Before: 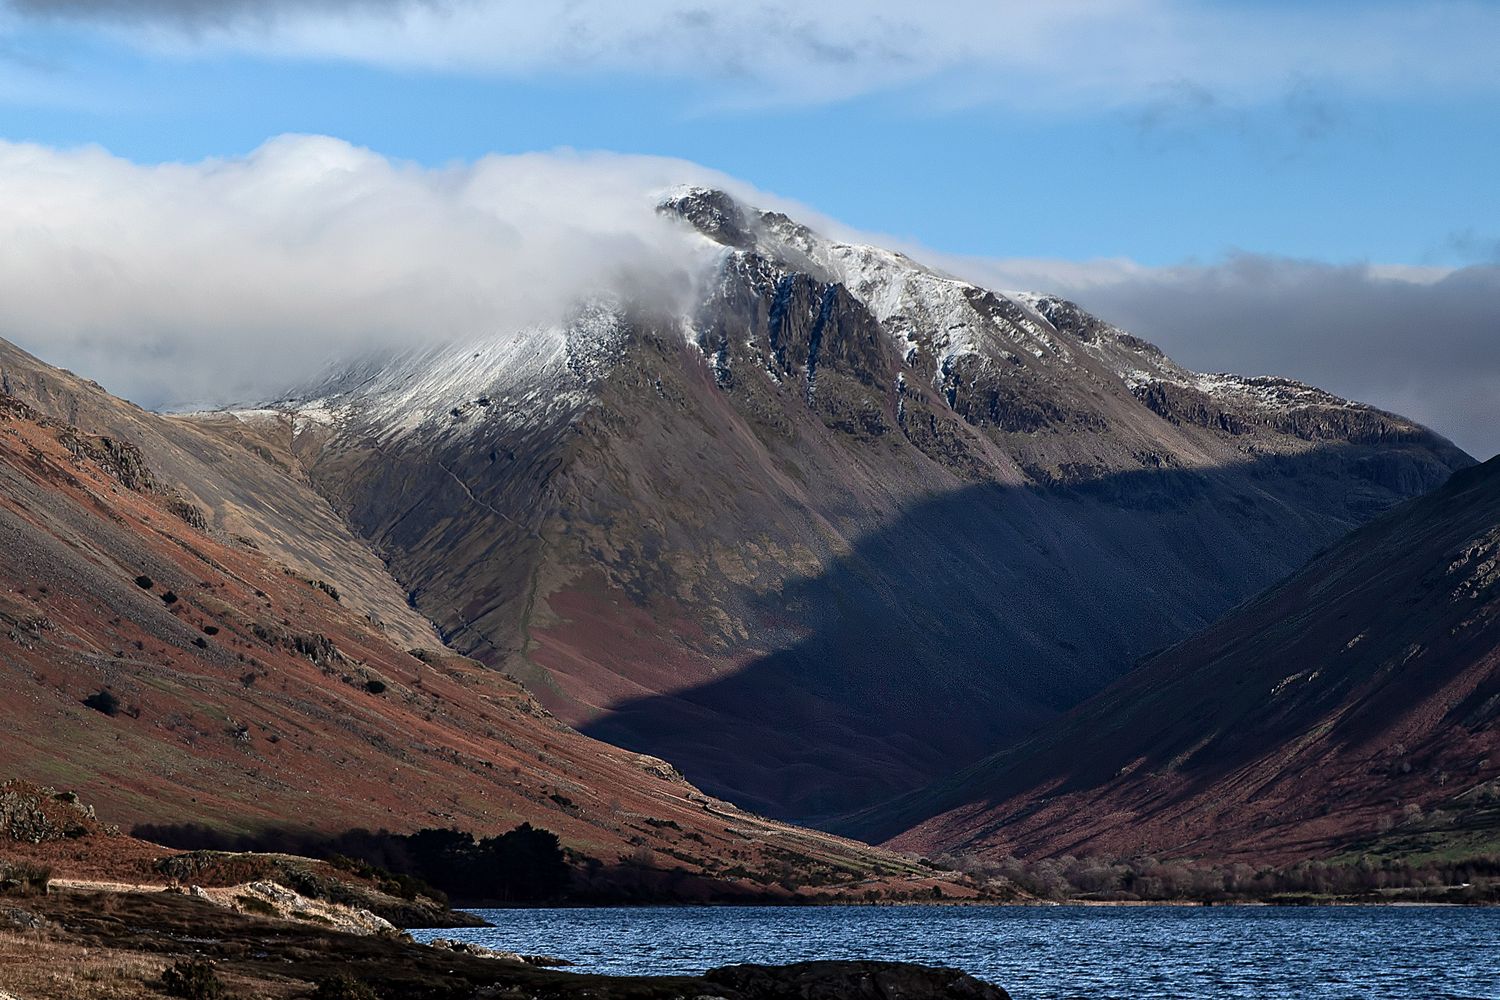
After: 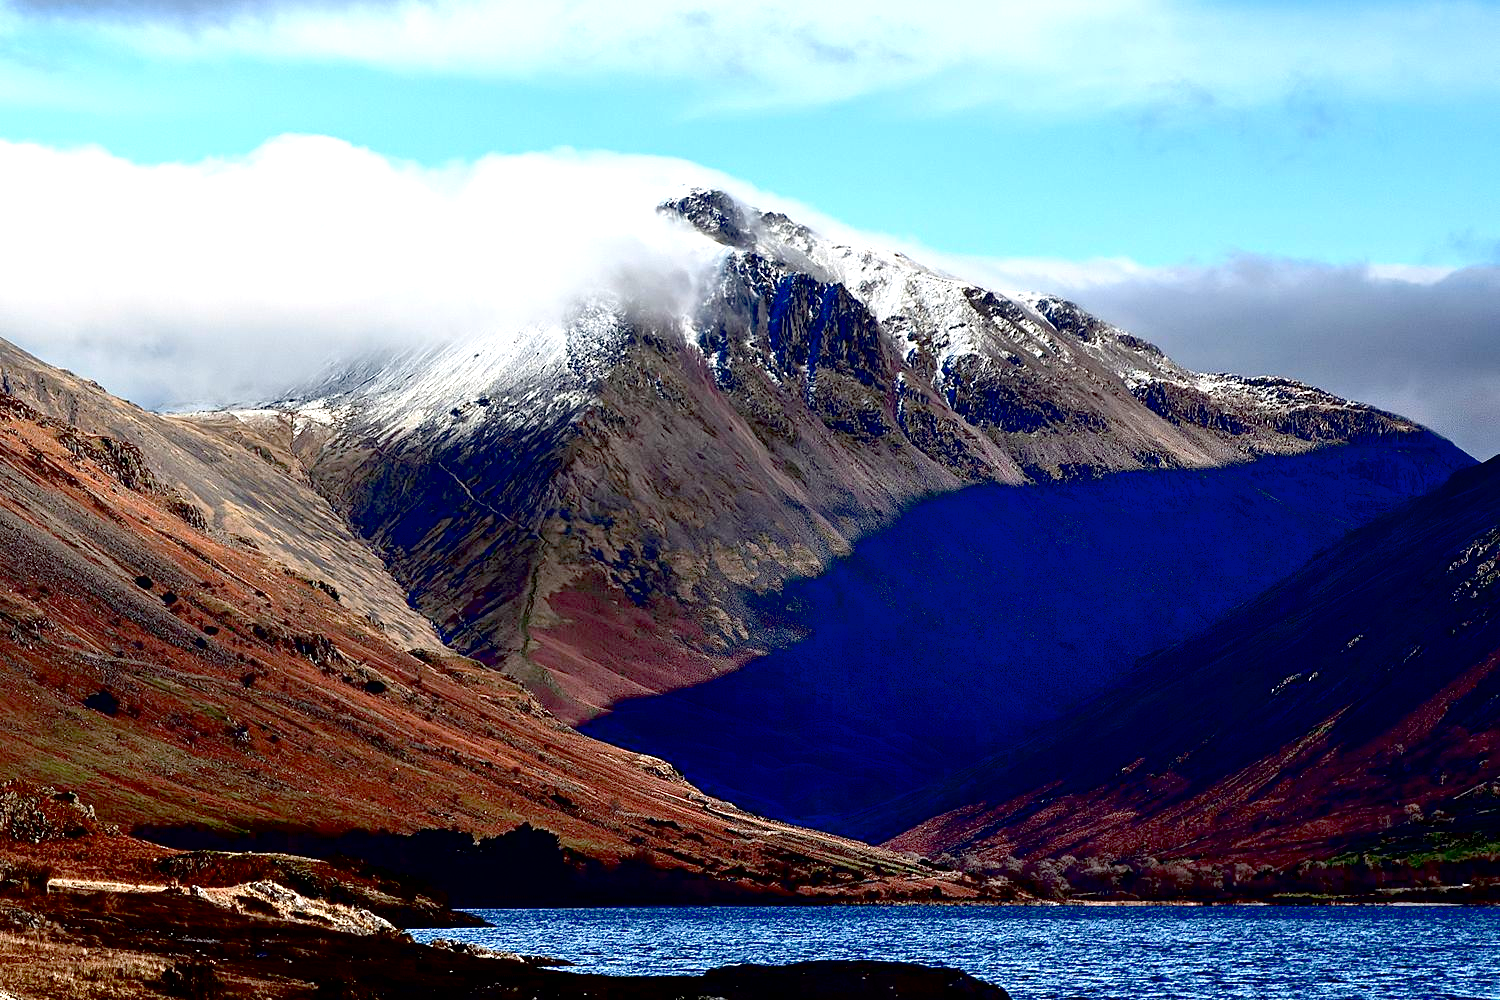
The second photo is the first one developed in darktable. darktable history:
contrast brightness saturation: contrast 0.082, saturation 0.022
exposure: black level correction 0.036, exposure 0.909 EV, compensate highlight preservation false
